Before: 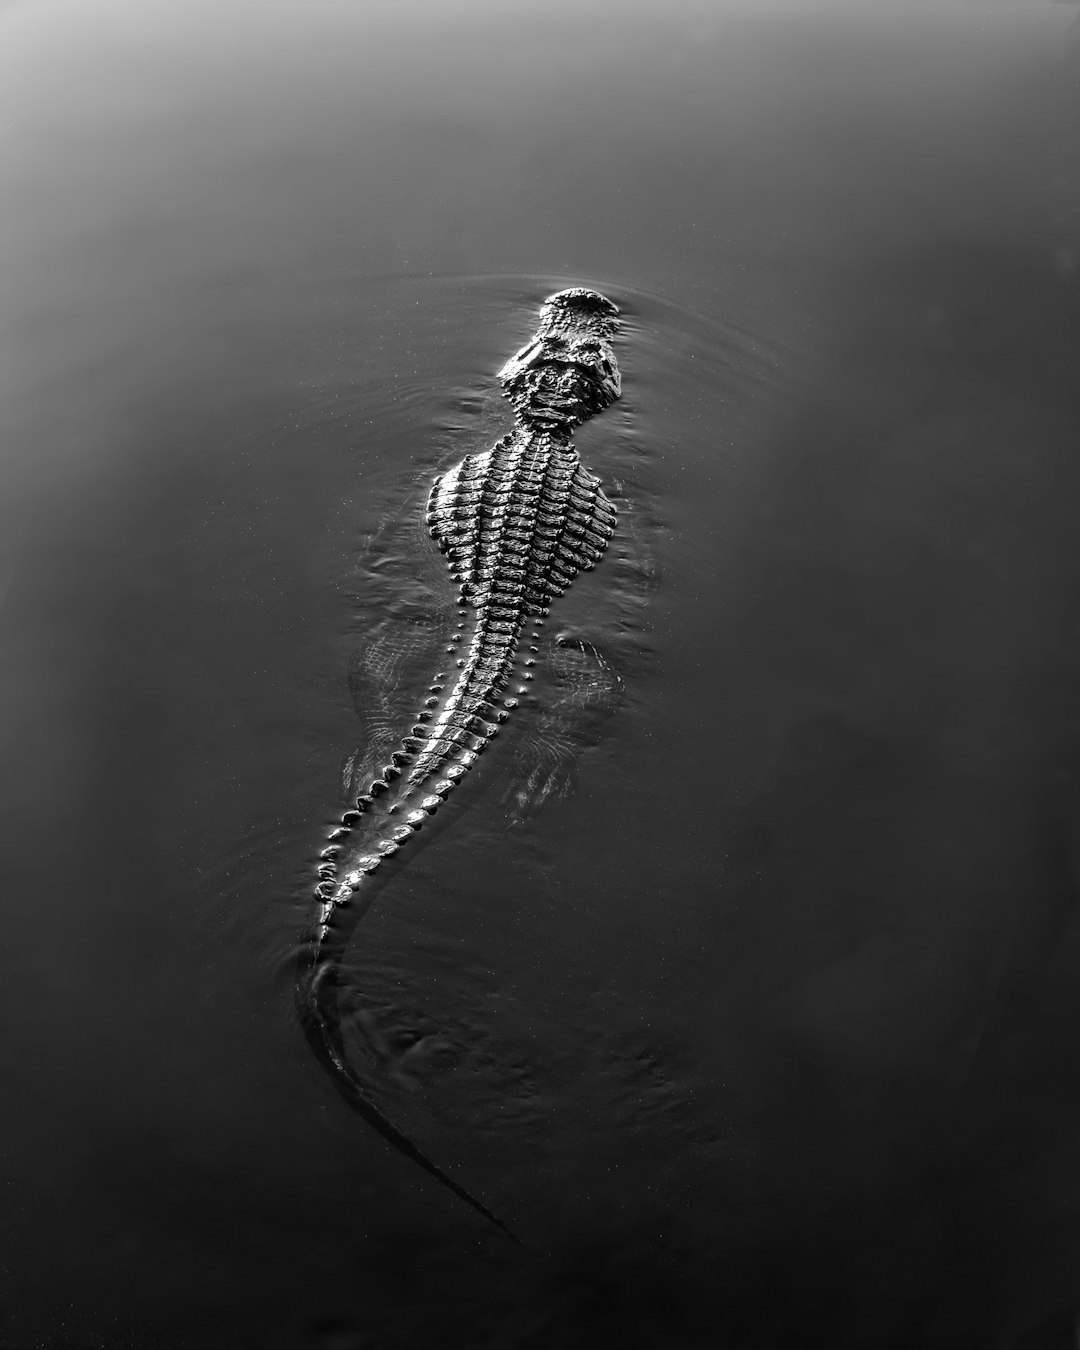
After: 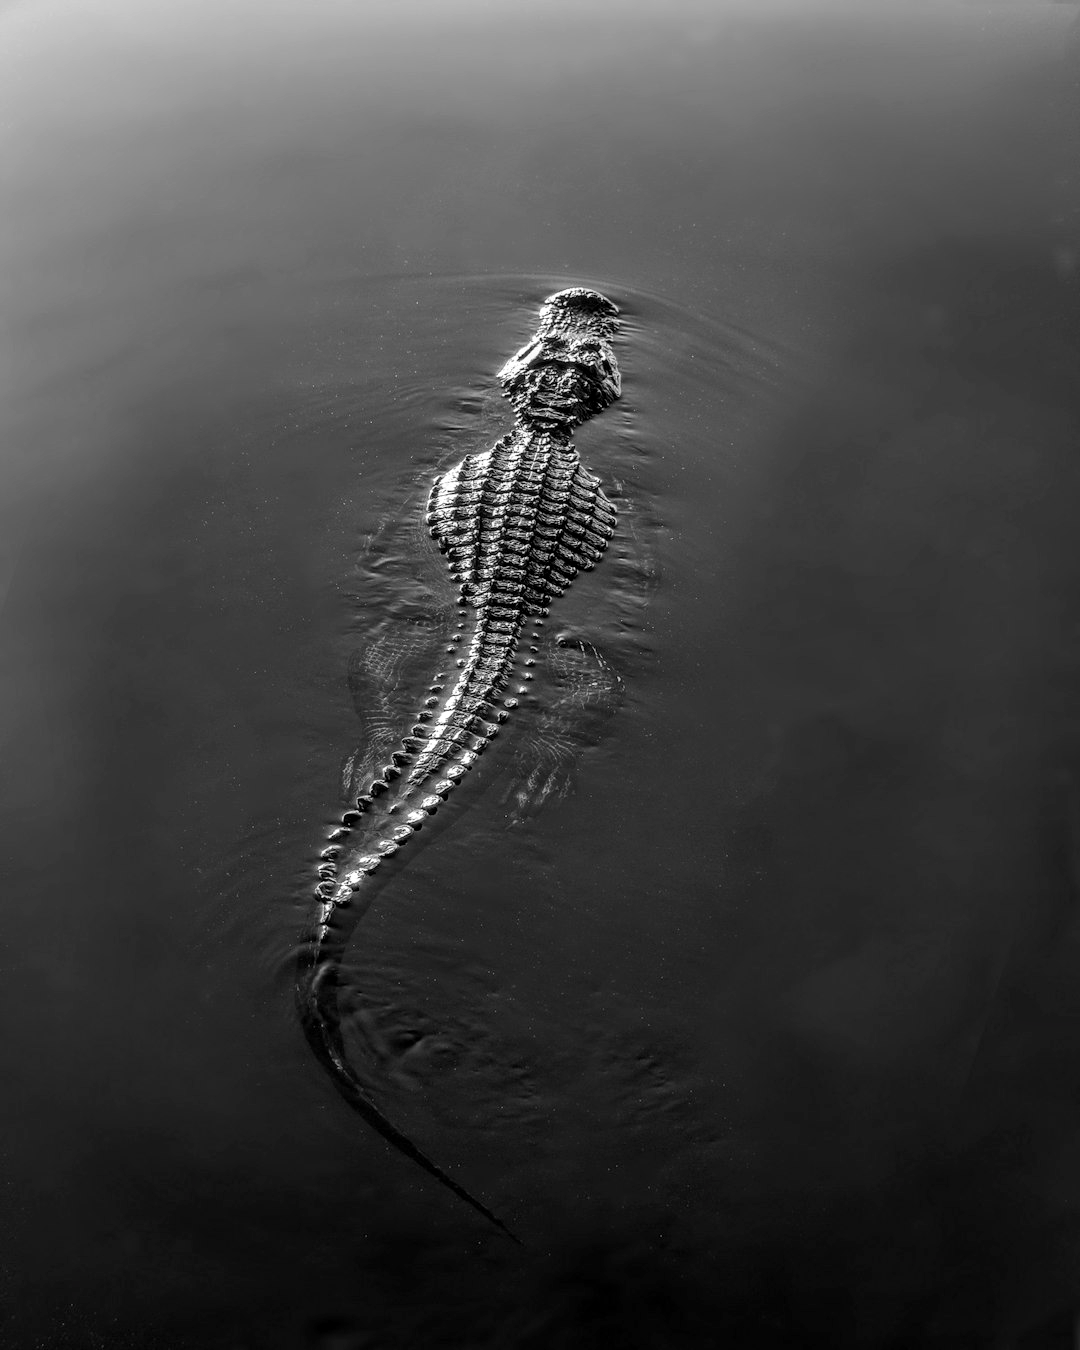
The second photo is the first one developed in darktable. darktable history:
color balance rgb: perceptual saturation grading › global saturation 14.795%
local contrast: on, module defaults
tone equalizer: on, module defaults
